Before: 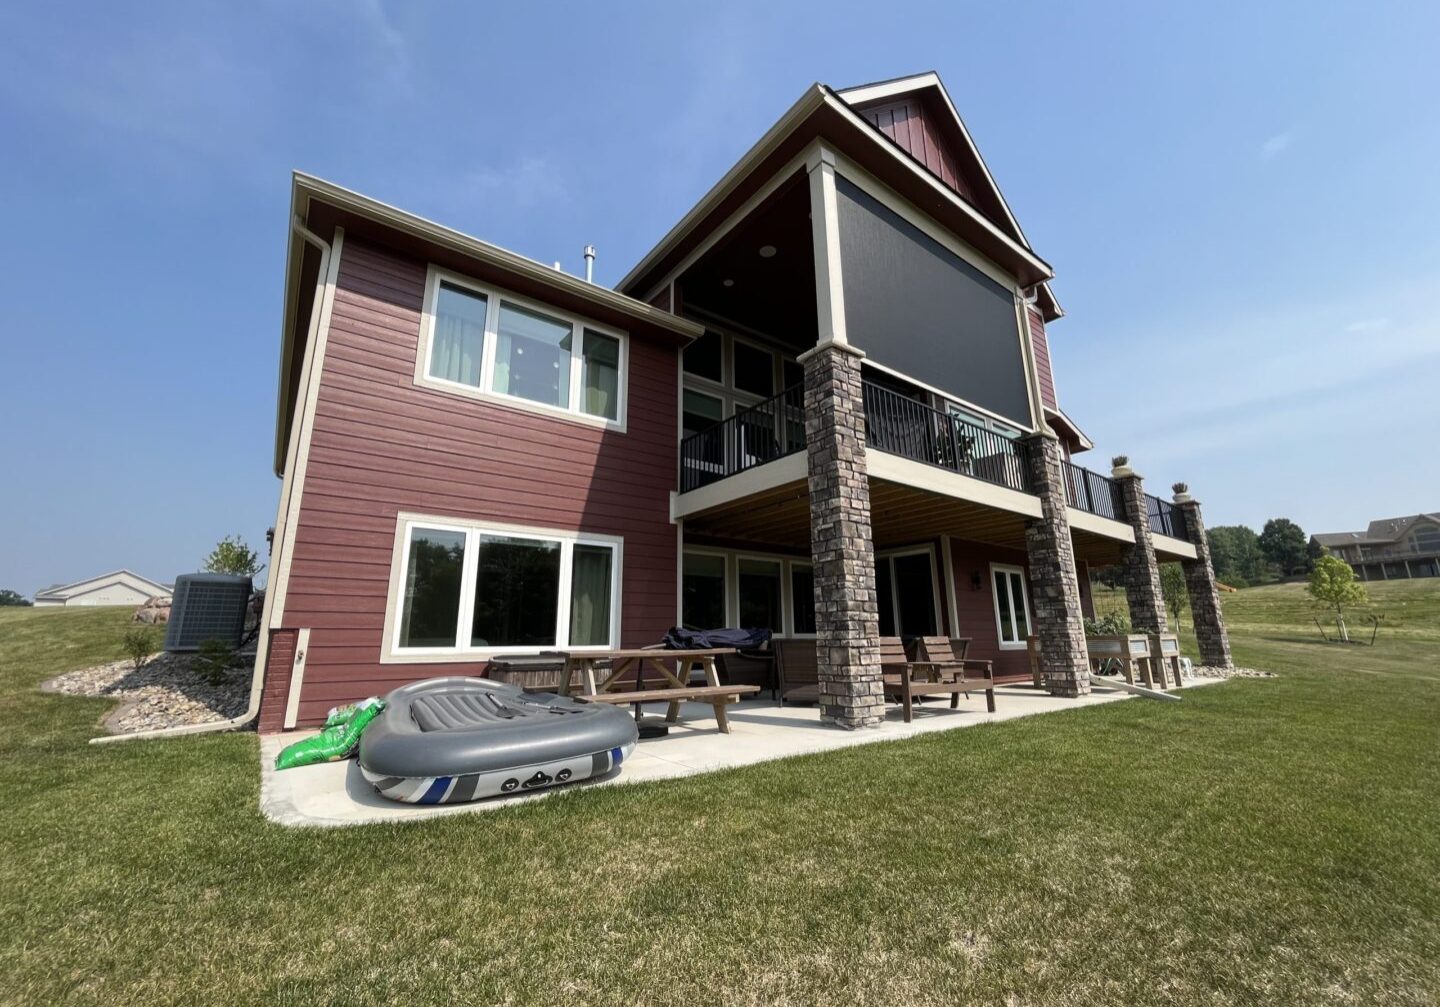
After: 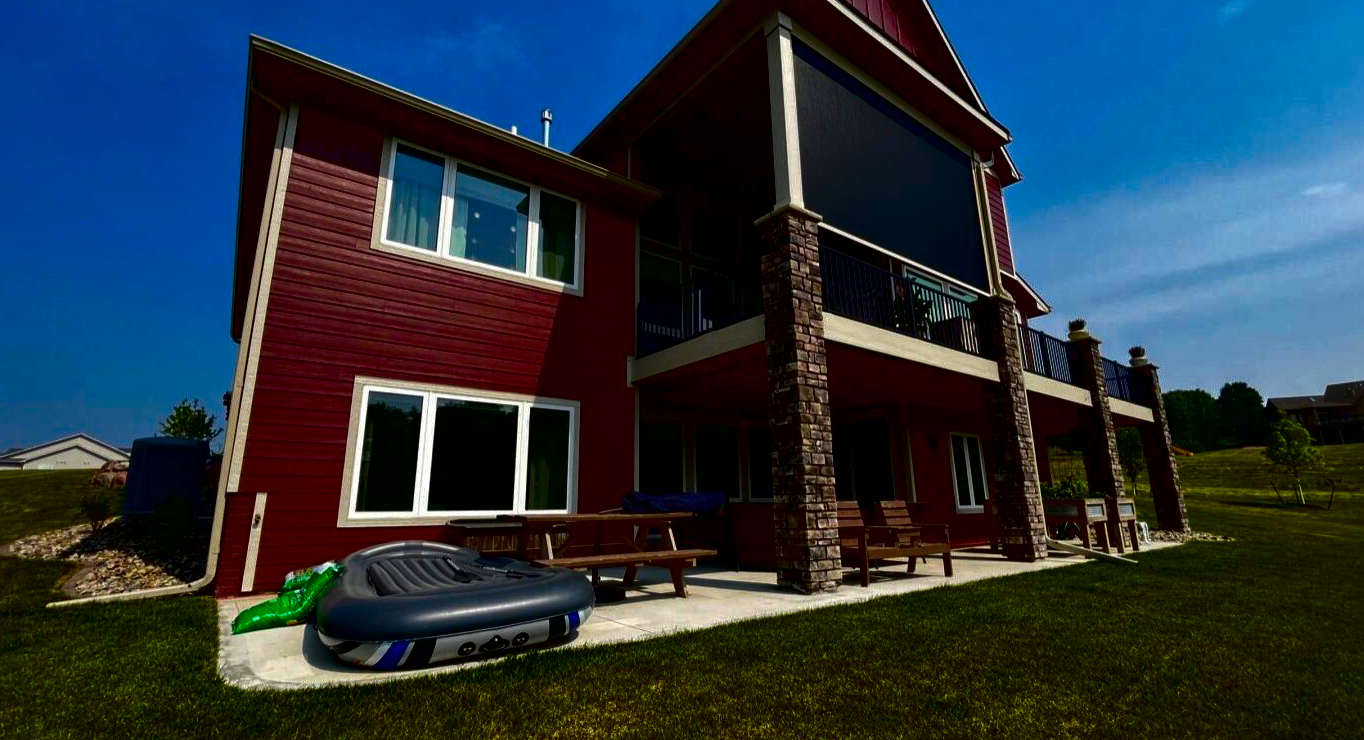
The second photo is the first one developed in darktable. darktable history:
local contrast: mode bilateral grid, contrast 20, coarseness 50, detail 149%, midtone range 0.2
contrast brightness saturation: brightness -0.998, saturation 0.981
crop and rotate: left 2.995%, top 13.587%, right 2.261%, bottom 12.877%
